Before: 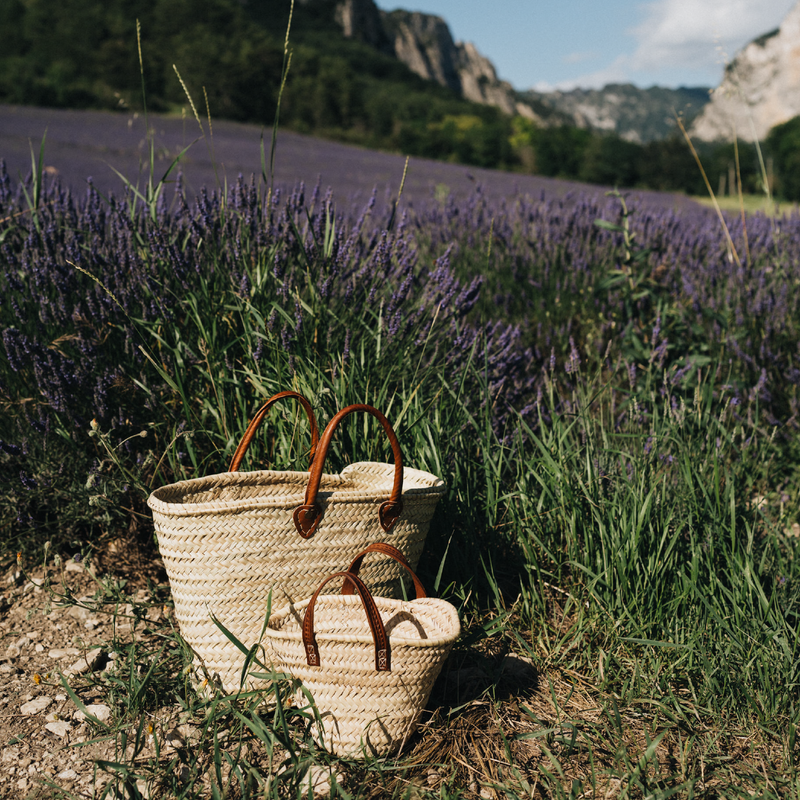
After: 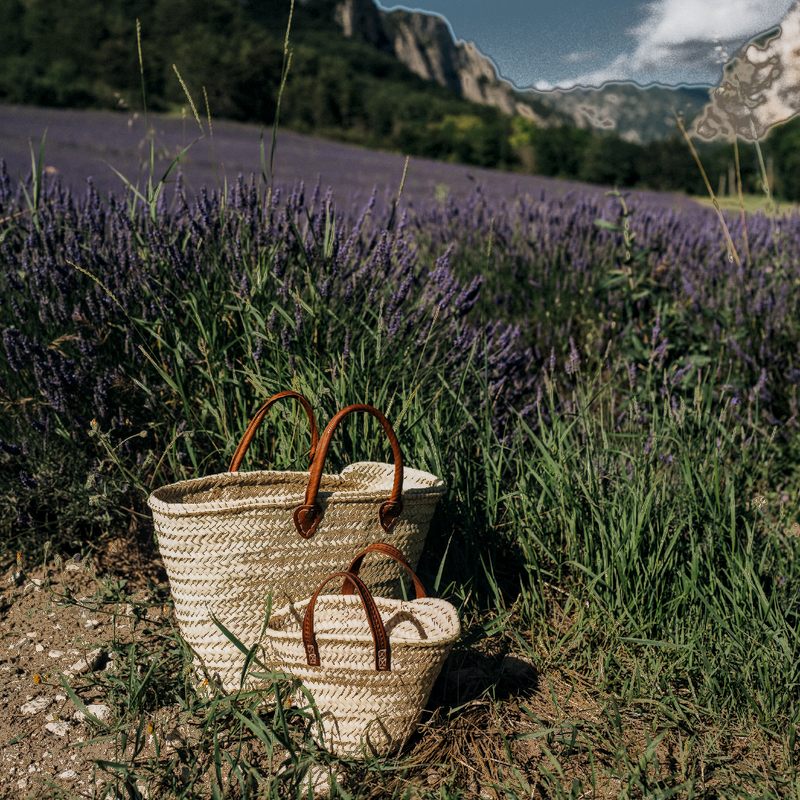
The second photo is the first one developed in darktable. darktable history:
exposure: black level correction 0.001, exposure -0.125 EV, compensate exposure bias true, compensate highlight preservation false
fill light: exposure -0.73 EV, center 0.69, width 2.2
local contrast: on, module defaults
